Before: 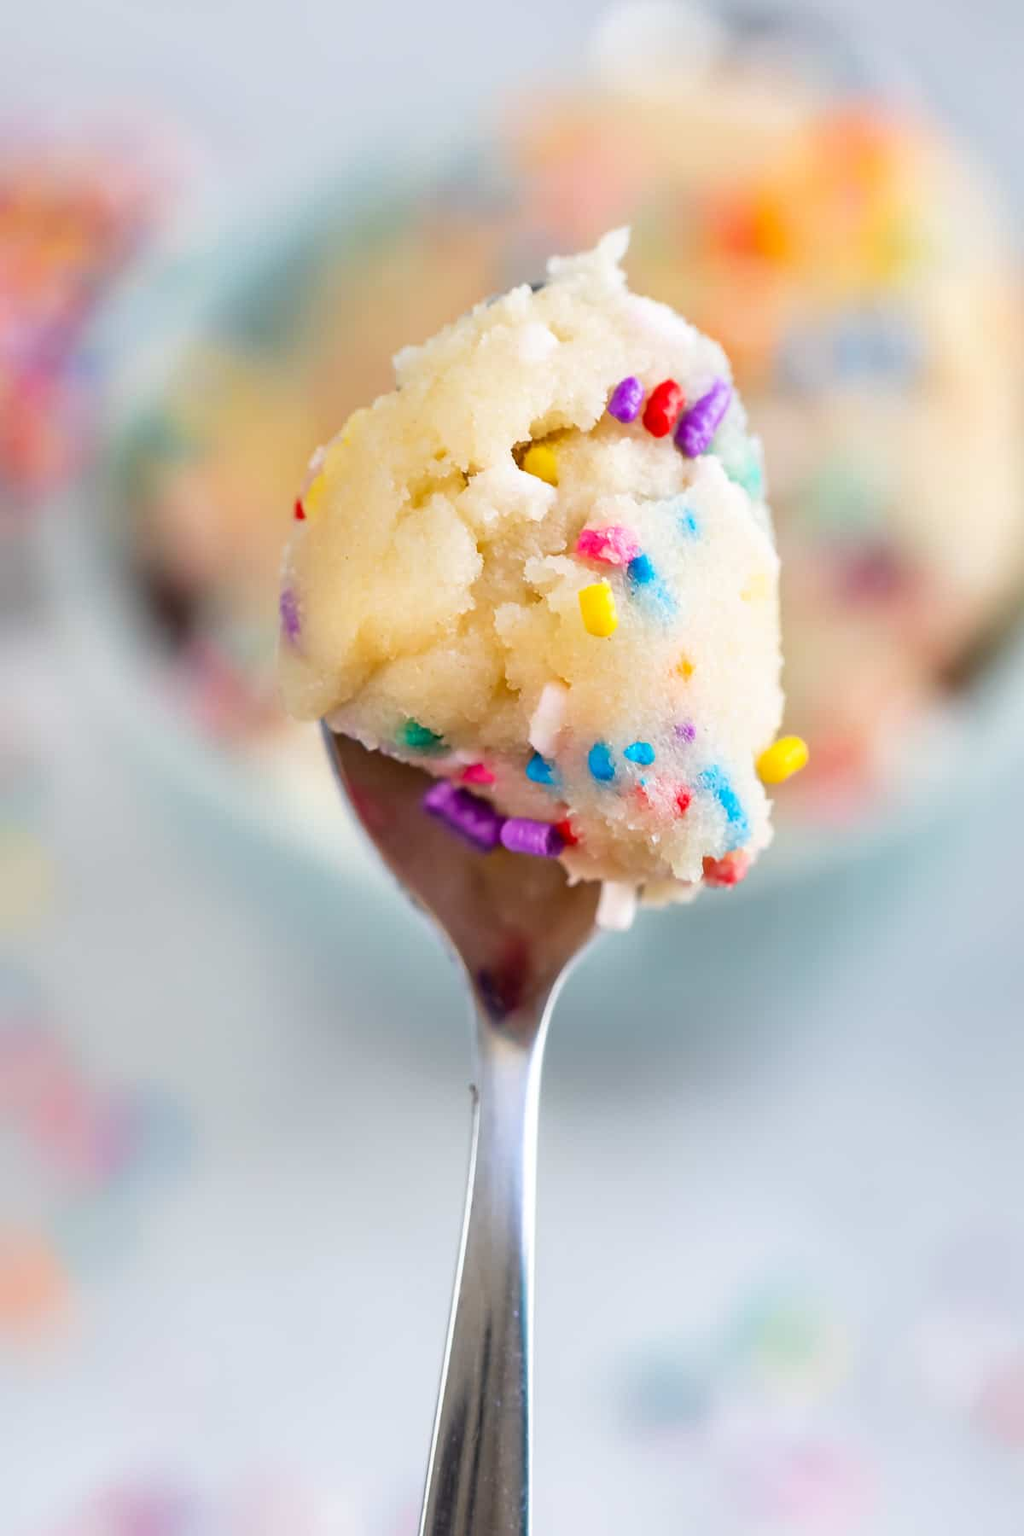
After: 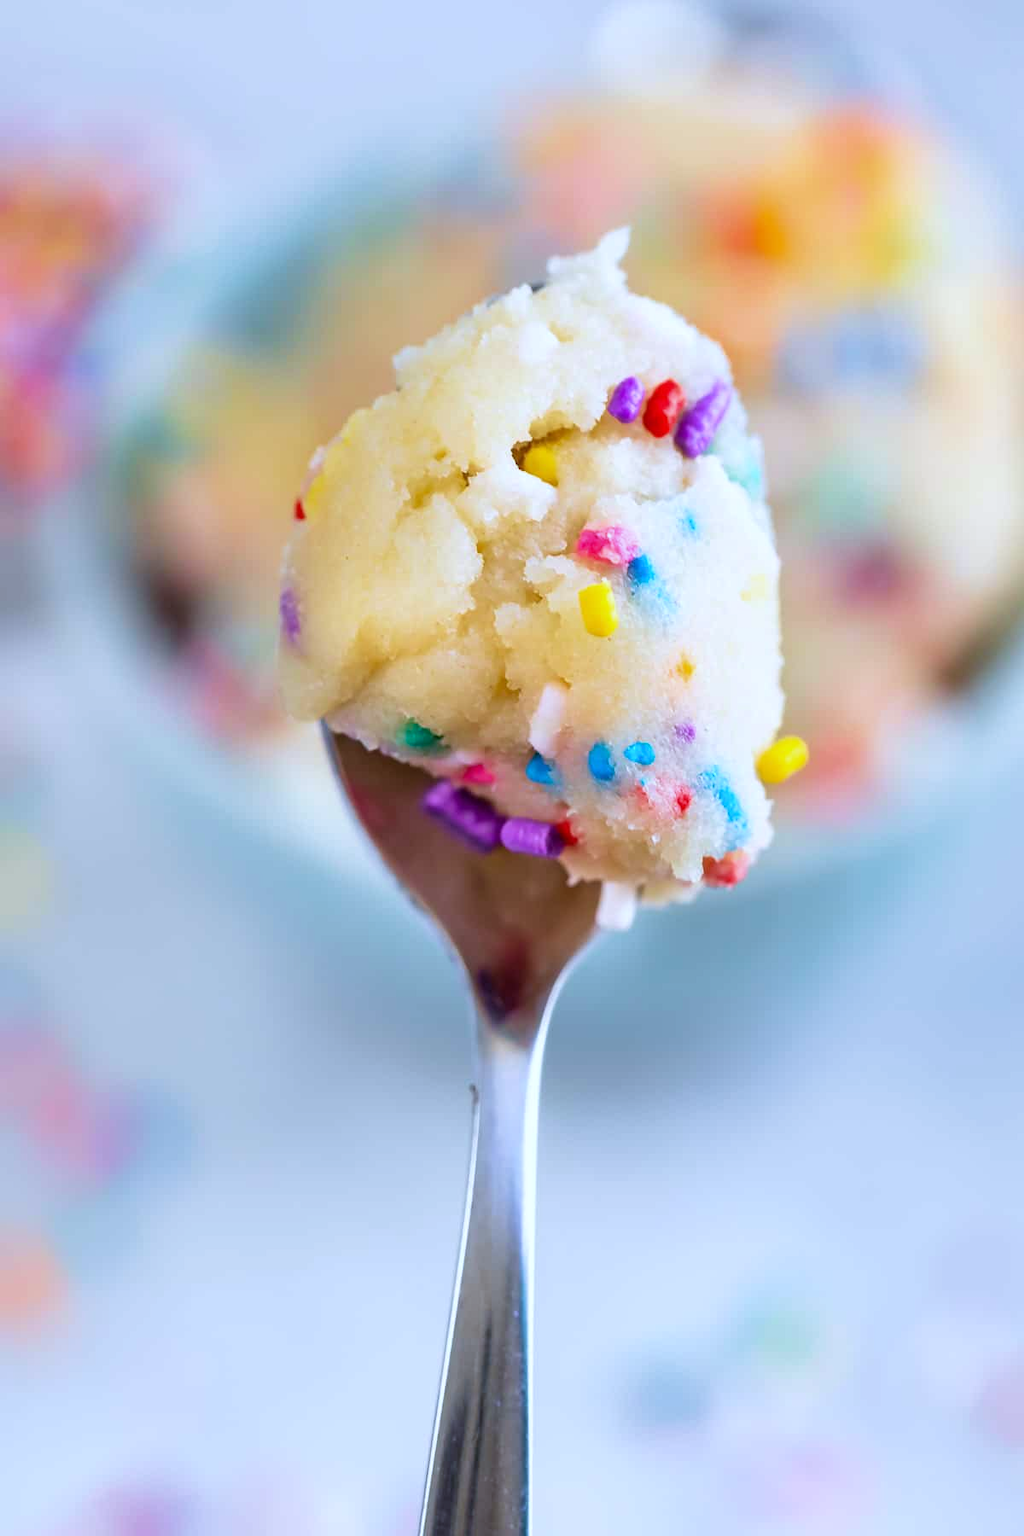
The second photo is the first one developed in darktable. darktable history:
white balance: red 0.931, blue 1.11
velvia: on, module defaults
